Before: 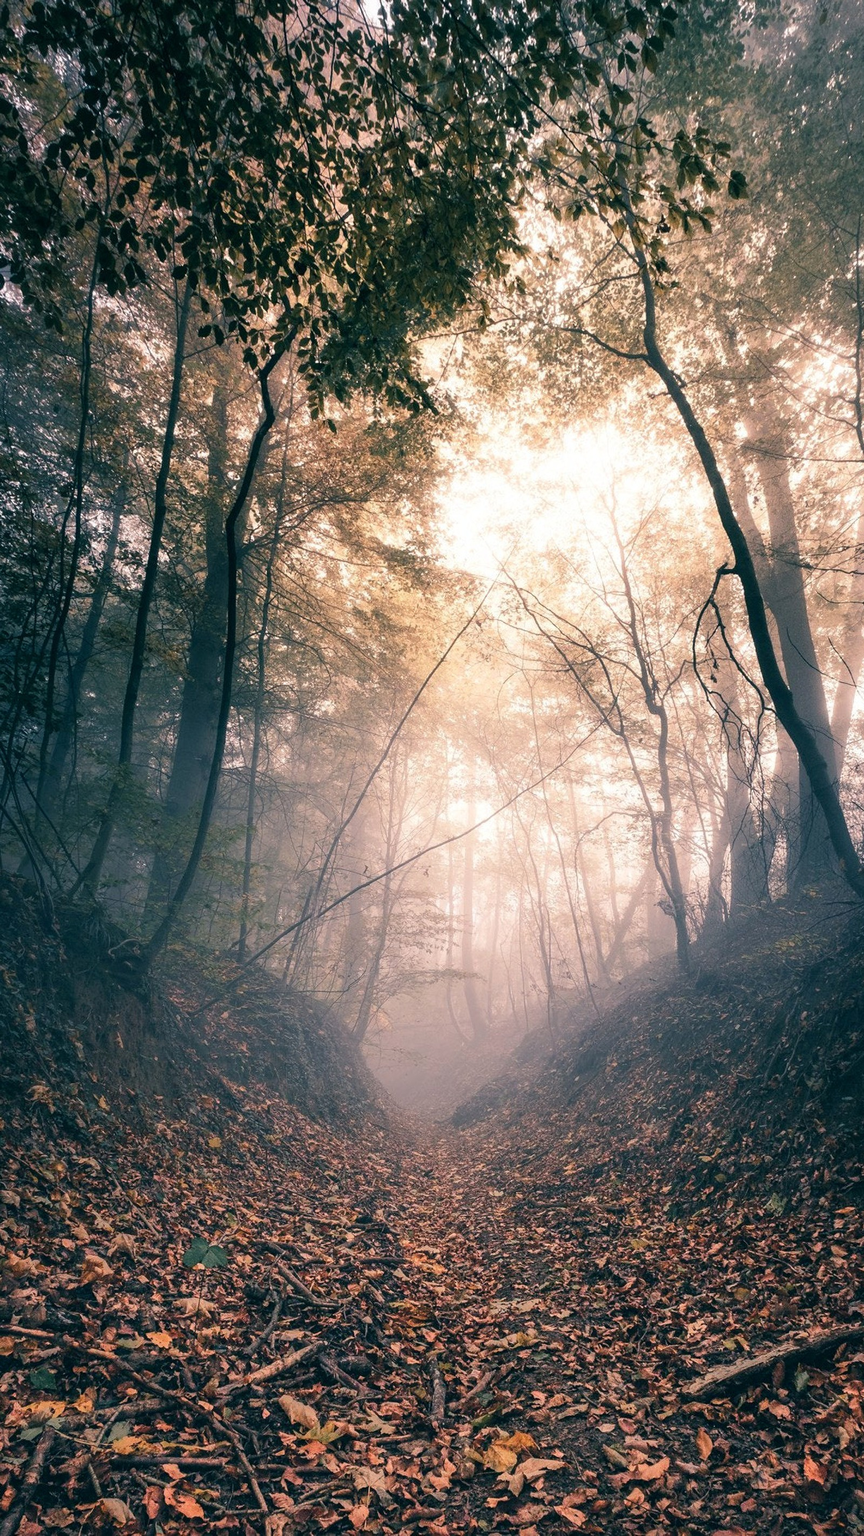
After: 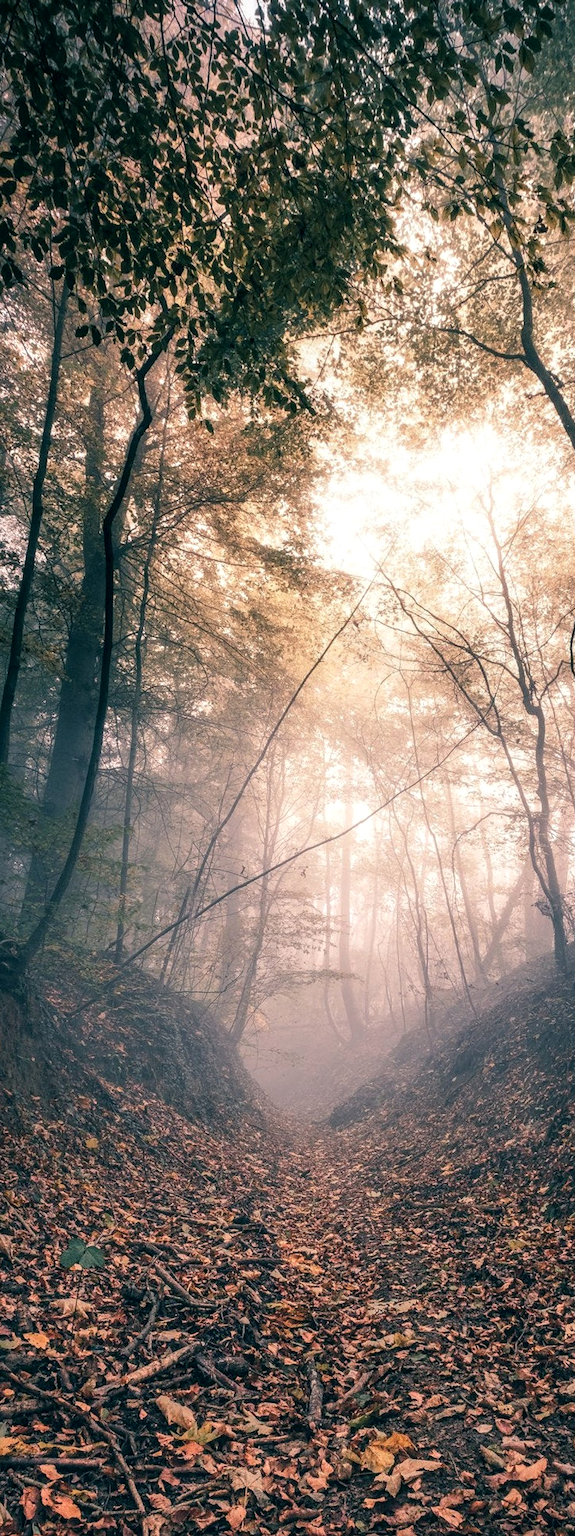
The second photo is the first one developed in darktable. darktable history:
local contrast: on, module defaults
crop and rotate: left 14.292%, right 19.041%
